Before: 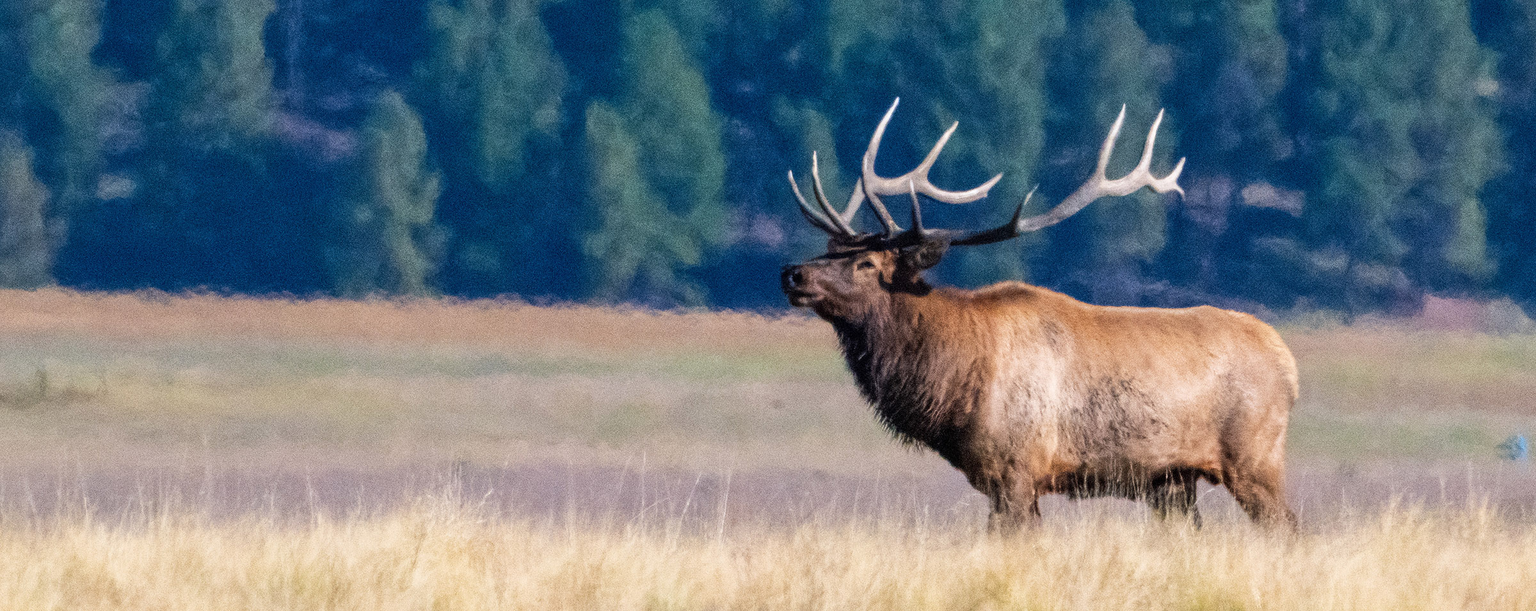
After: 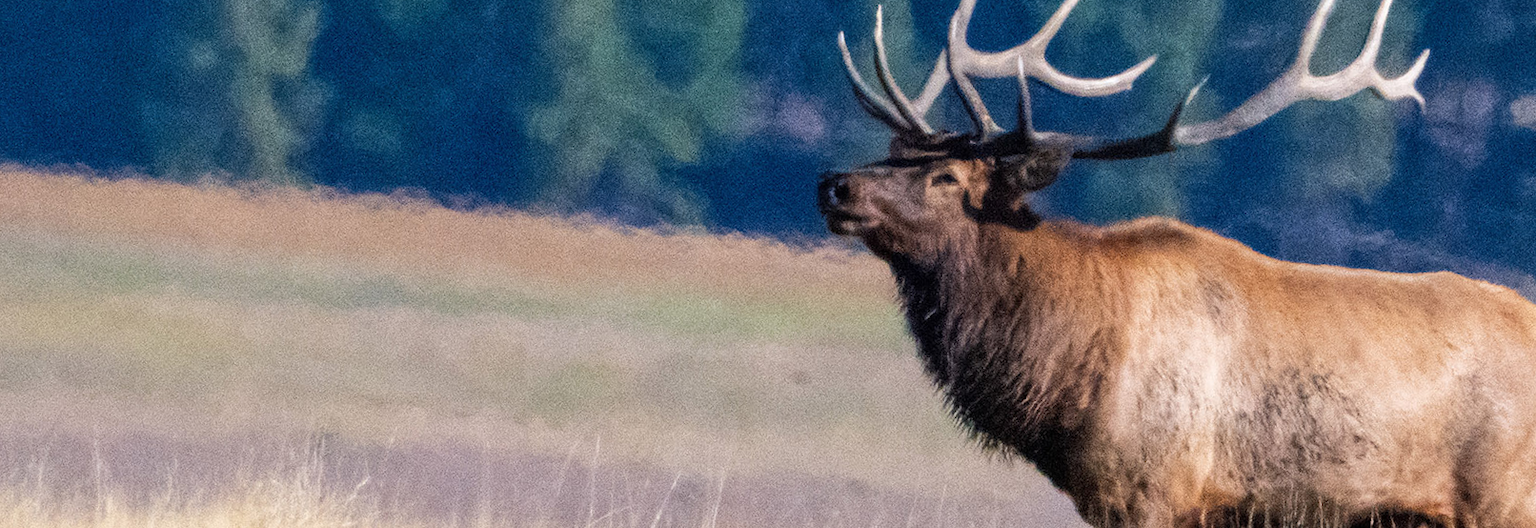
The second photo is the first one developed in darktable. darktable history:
crop and rotate: angle -3.64°, left 9.76%, top 20.817%, right 12.494%, bottom 11.882%
